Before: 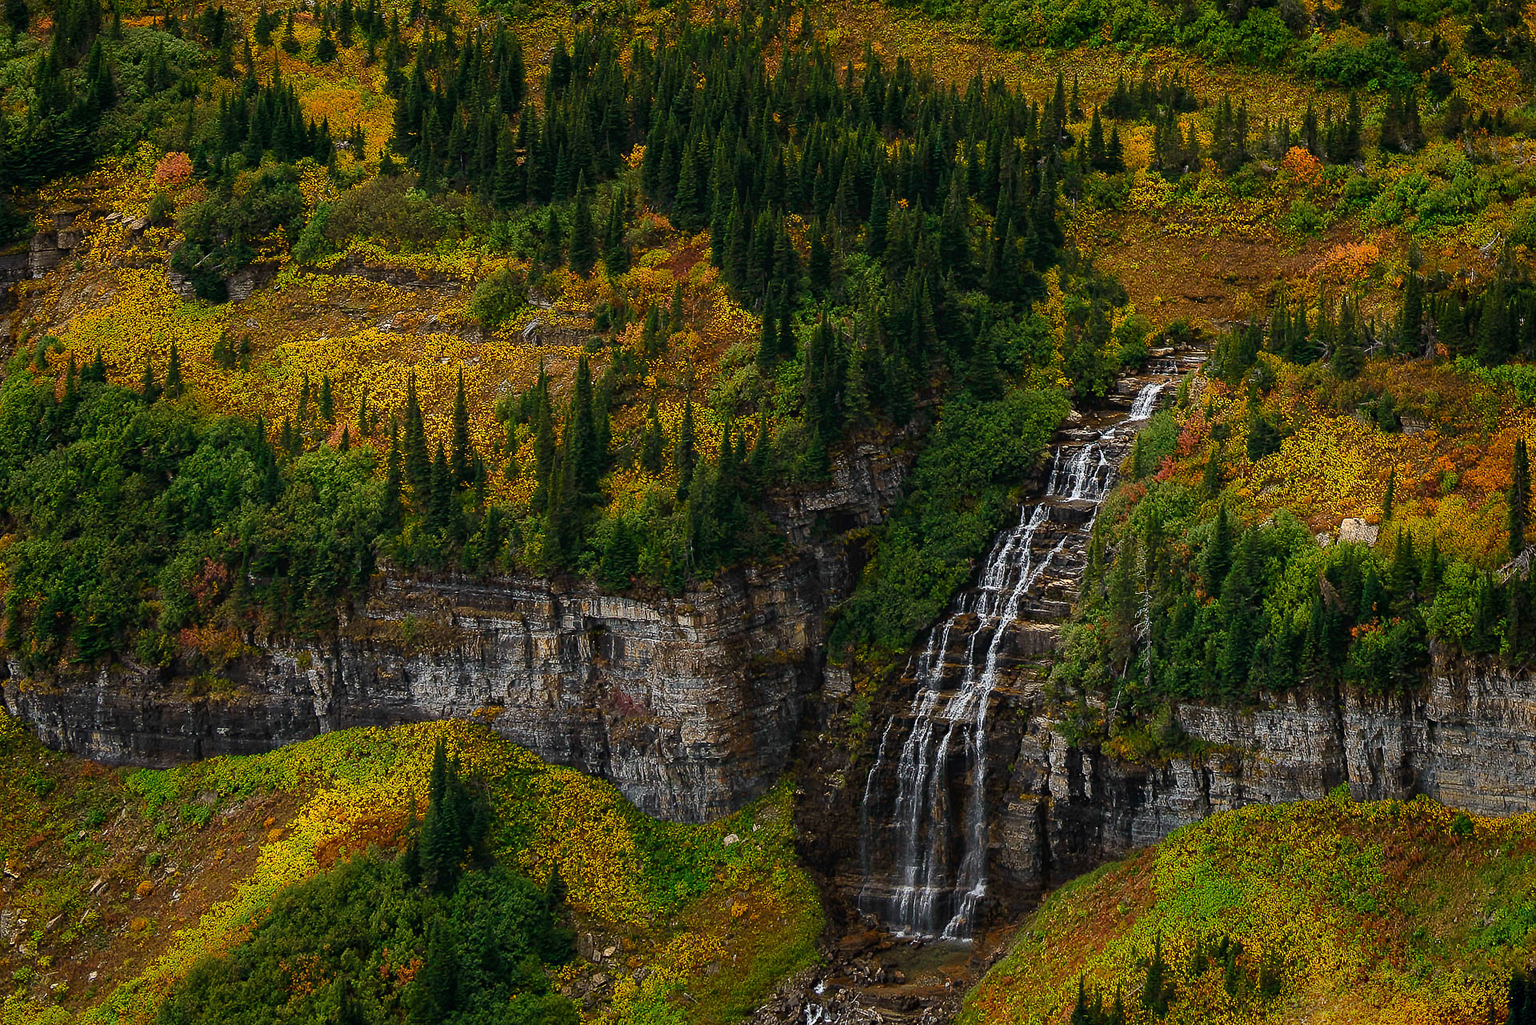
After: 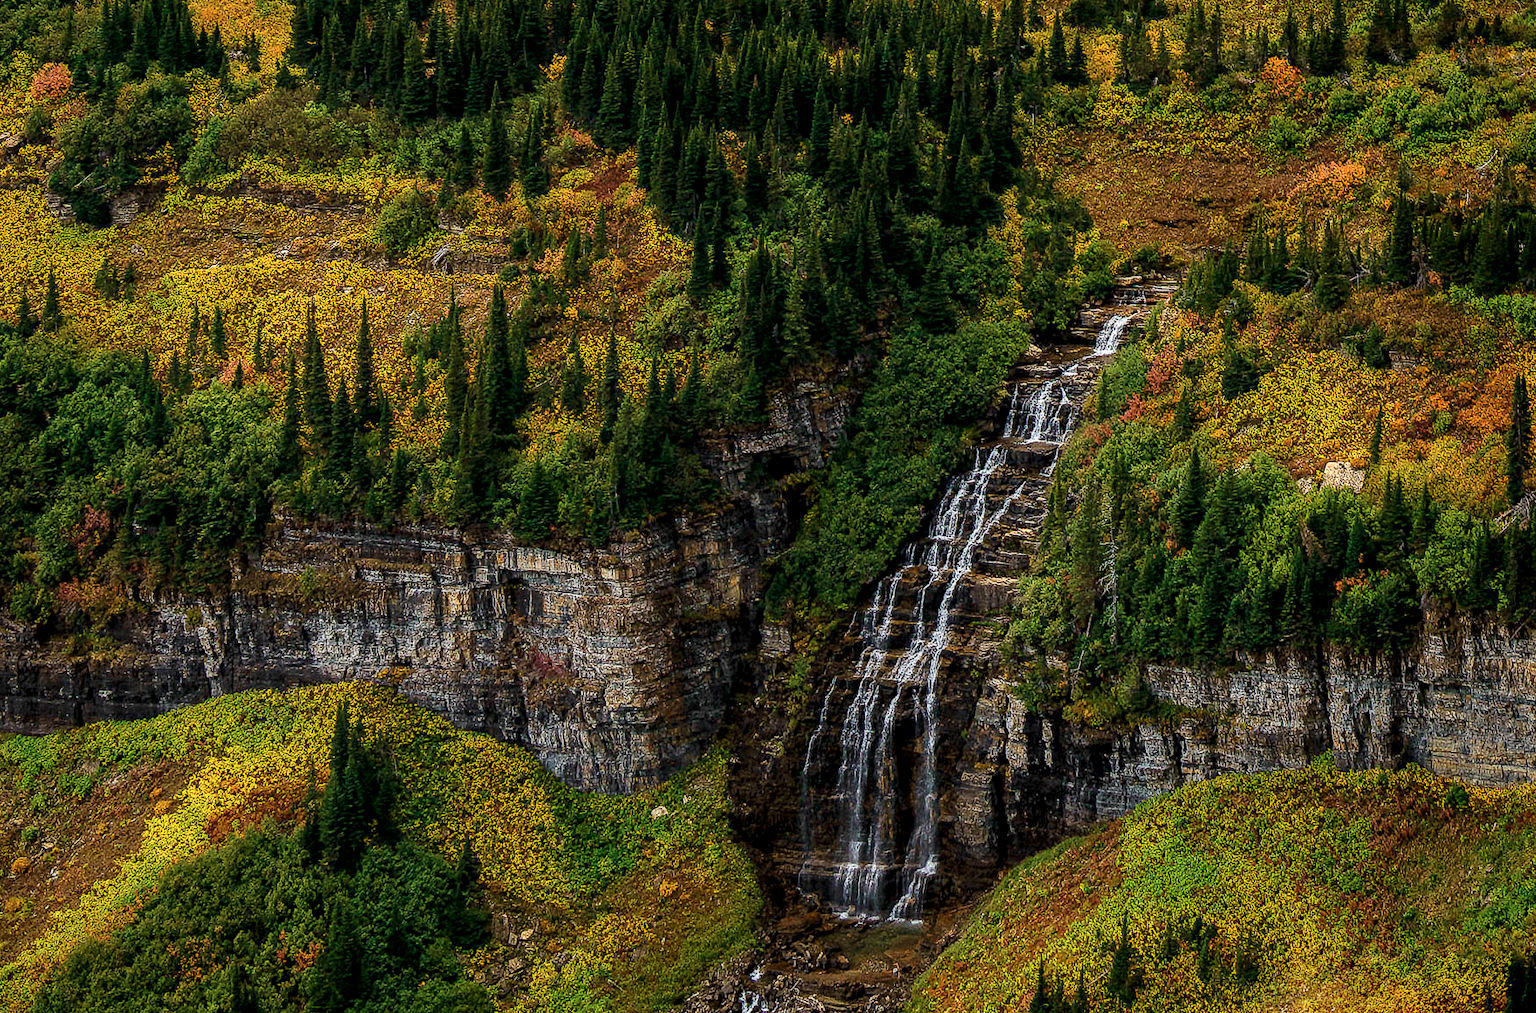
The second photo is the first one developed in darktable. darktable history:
local contrast: highlights 25%, detail 150%
velvia: strength 45%
crop and rotate: left 8.262%, top 9.226%
